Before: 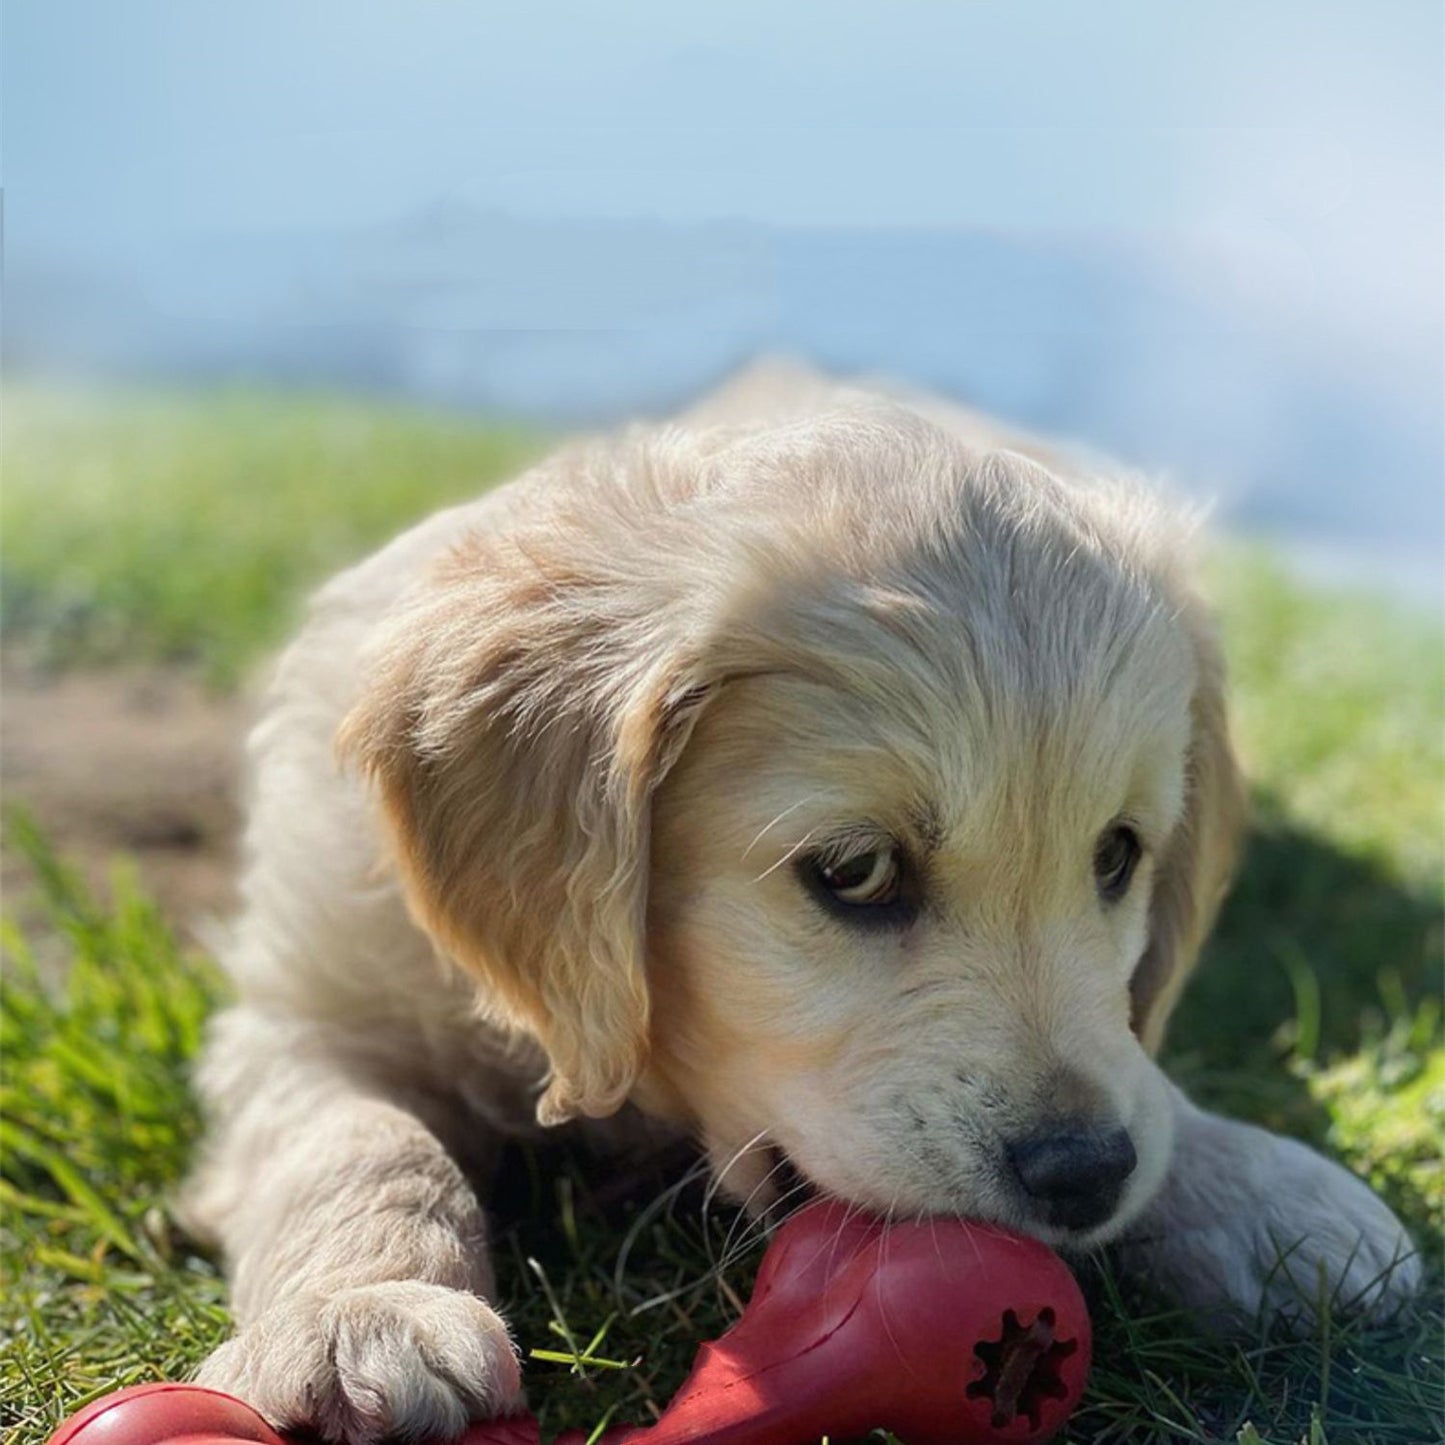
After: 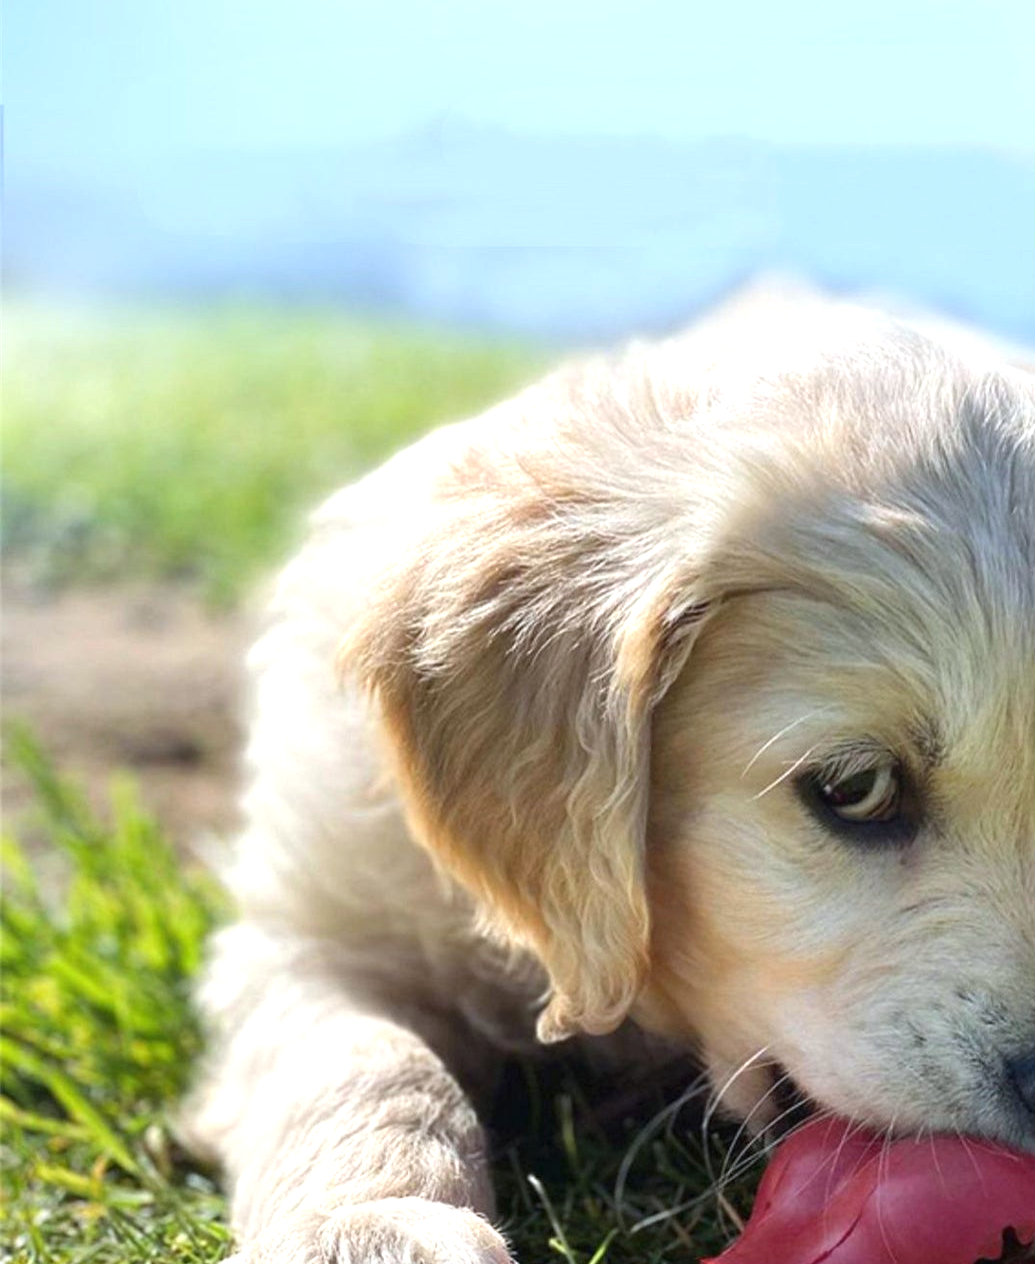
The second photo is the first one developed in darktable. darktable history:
crop: top 5.803%, right 27.864%, bottom 5.804%
white balance: red 0.98, blue 1.034
exposure: black level correction 0, exposure 0.7 EV, compensate exposure bias true, compensate highlight preservation false
